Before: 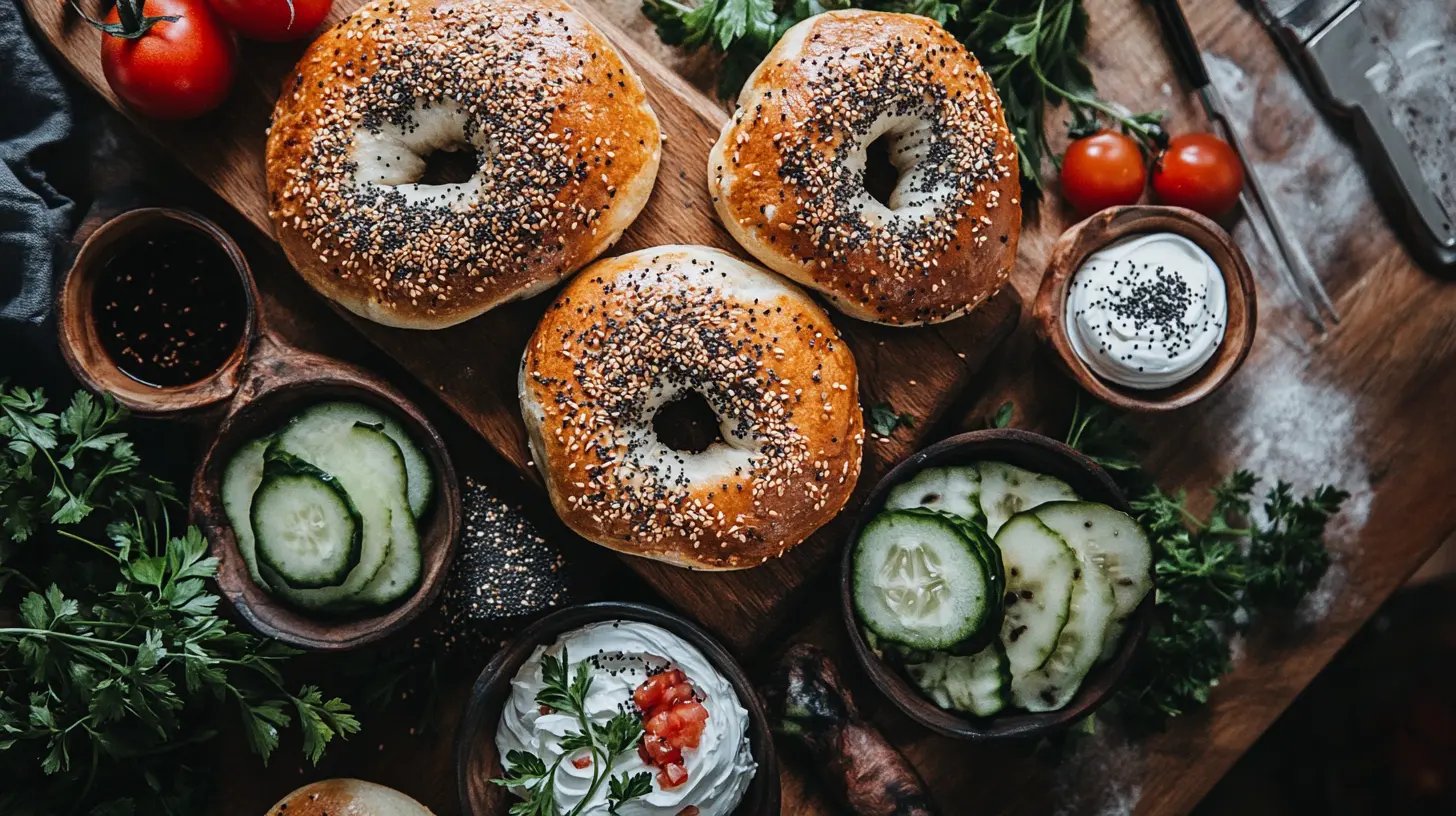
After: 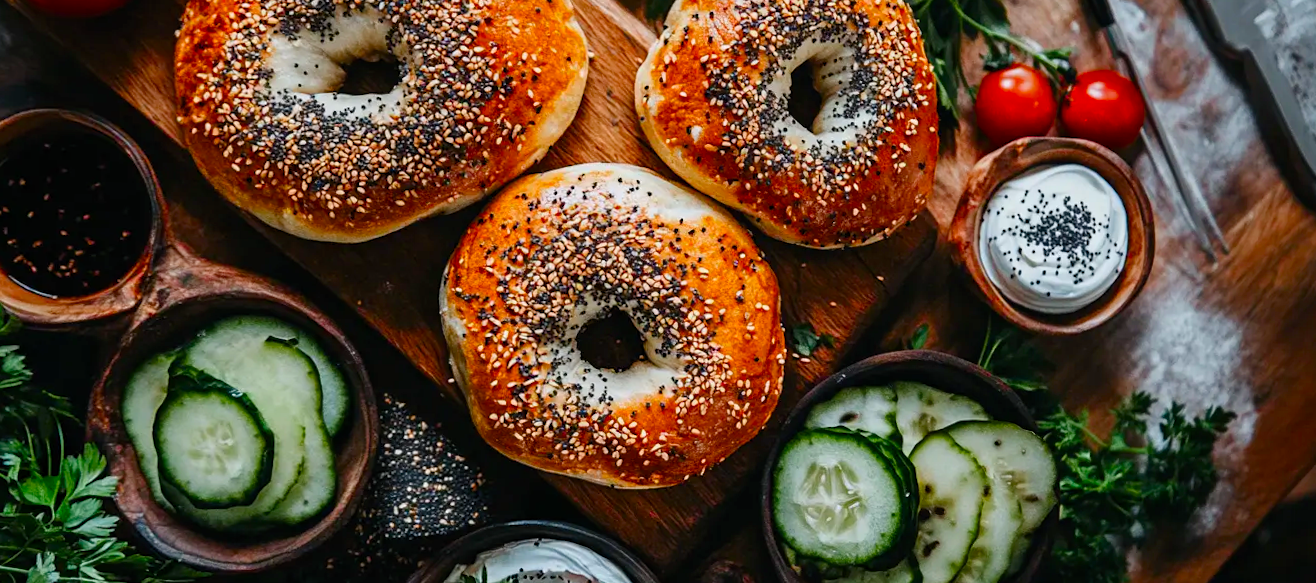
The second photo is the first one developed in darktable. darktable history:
color balance rgb: perceptual saturation grading › global saturation 20%, perceptual saturation grading › highlights -25%, perceptual saturation grading › shadows 25%
crop: left 8.155%, top 6.611%, bottom 15.385%
levels: levels [0.016, 0.5, 0.996]
color correction: saturation 1.34
exposure: exposure -0.072 EV, compensate highlight preservation false
rotate and perspective: rotation 0.679°, lens shift (horizontal) 0.136, crop left 0.009, crop right 0.991, crop top 0.078, crop bottom 0.95
contrast brightness saturation: contrast 0.04, saturation 0.07
